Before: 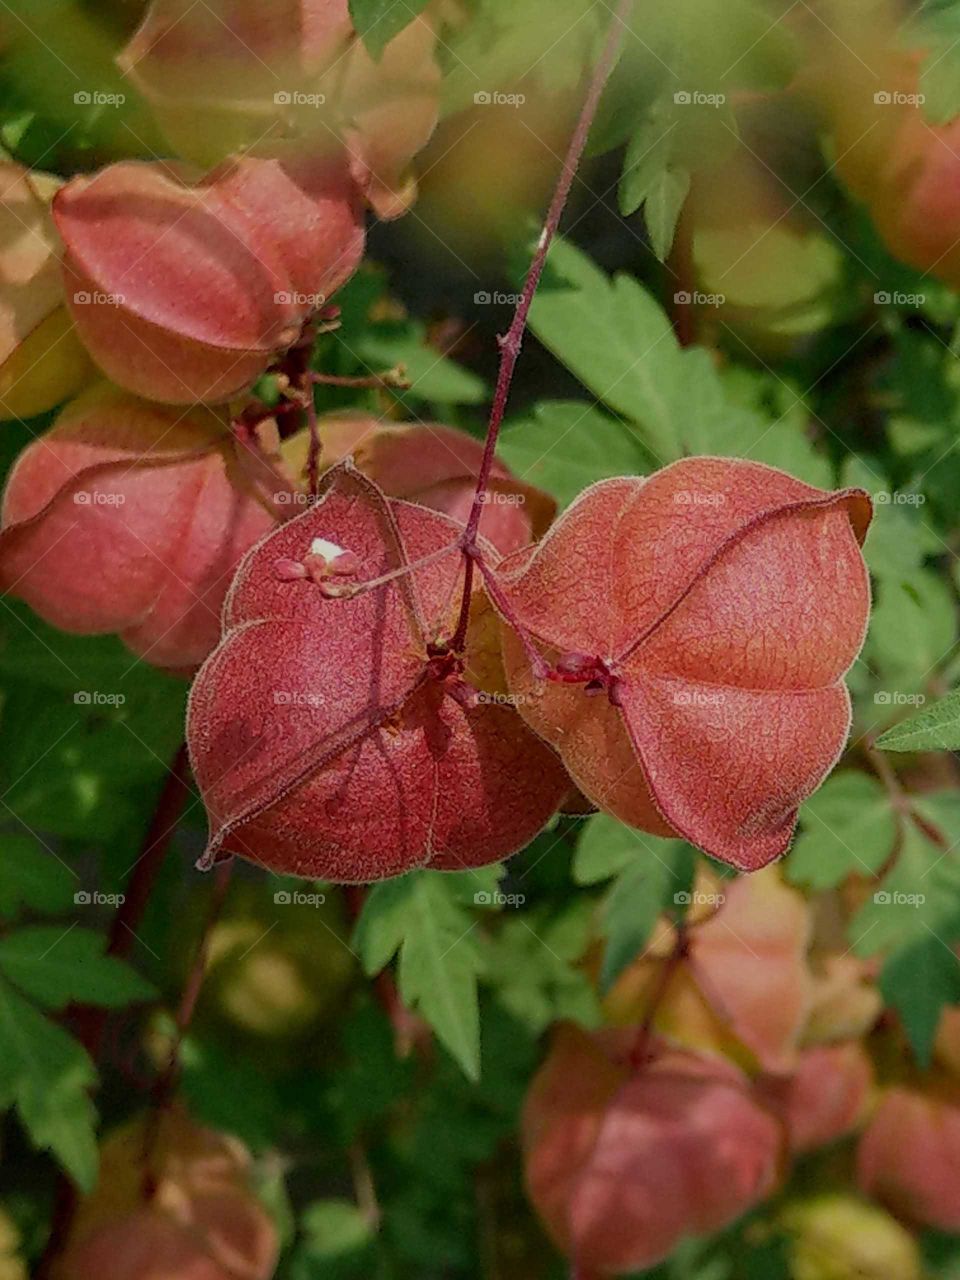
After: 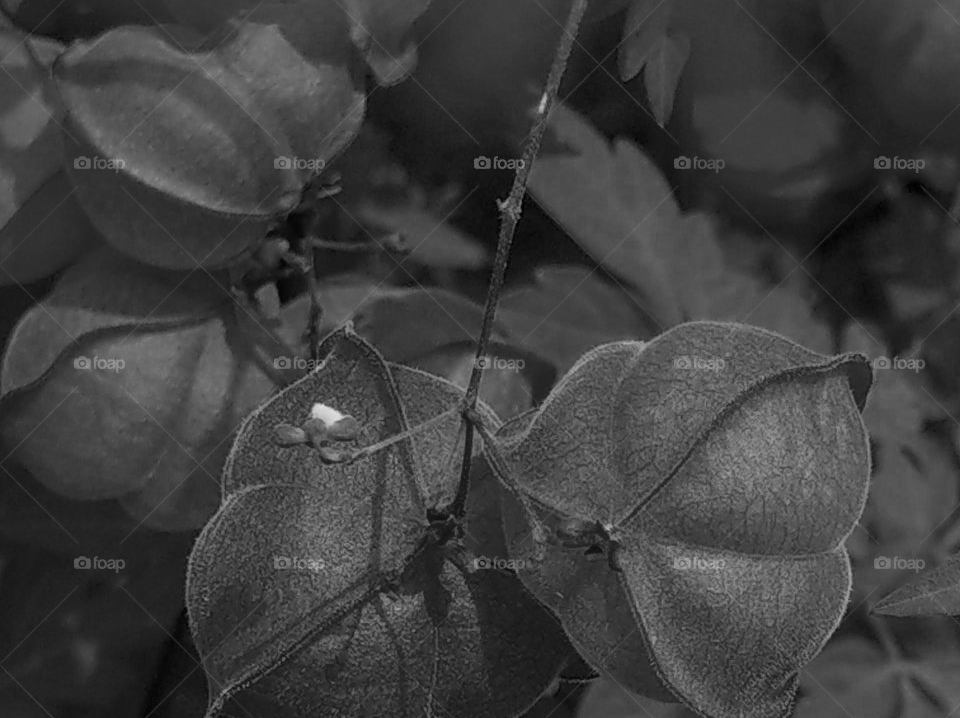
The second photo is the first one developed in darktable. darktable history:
crop and rotate: top 10.555%, bottom 33.329%
color zones: curves: ch0 [(0.287, 0.048) (0.493, 0.484) (0.737, 0.816)]; ch1 [(0, 0) (0.143, 0) (0.286, 0) (0.429, 0) (0.571, 0) (0.714, 0) (0.857, 0)]
color correction: highlights a* -10.03, highlights b* -10.42
